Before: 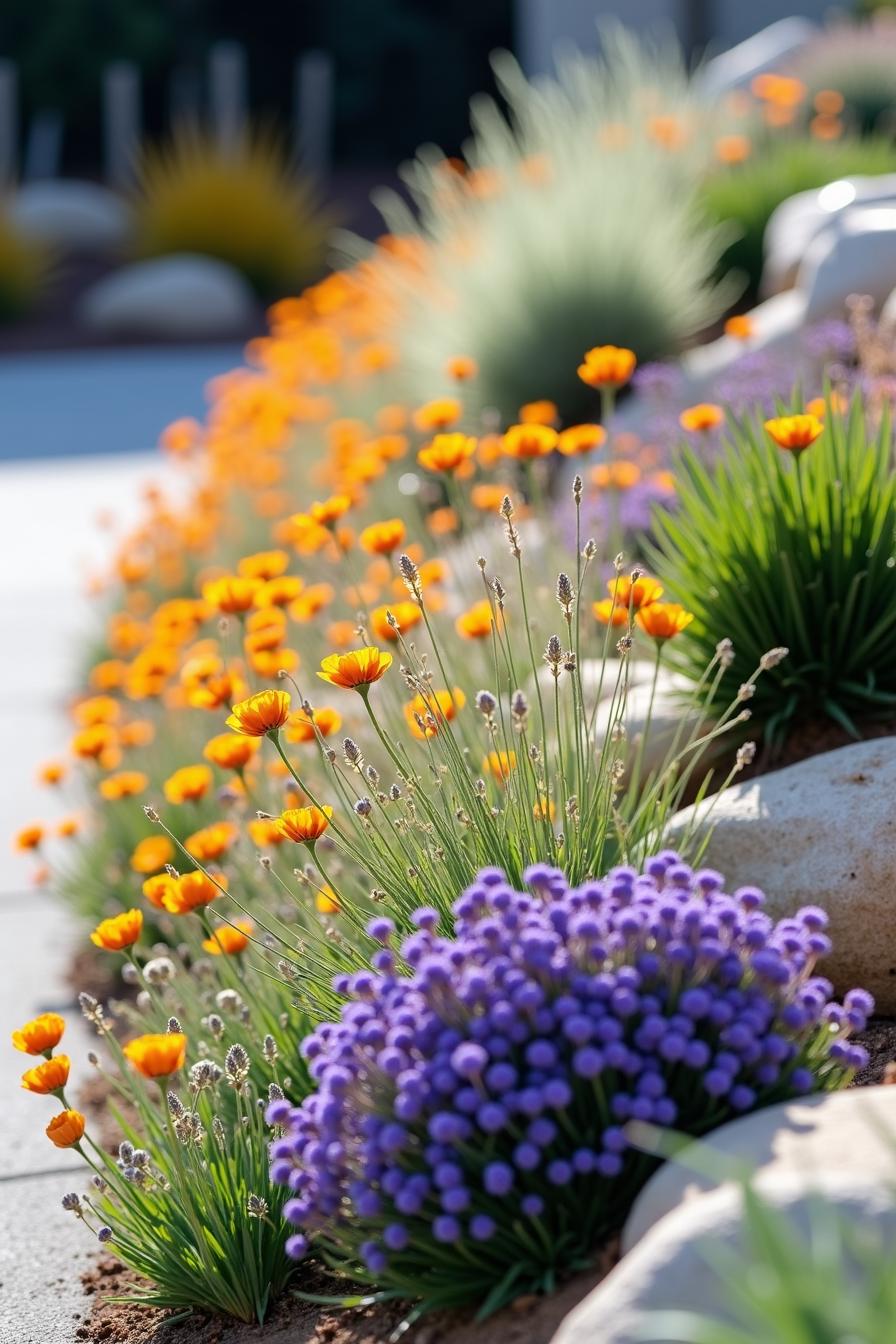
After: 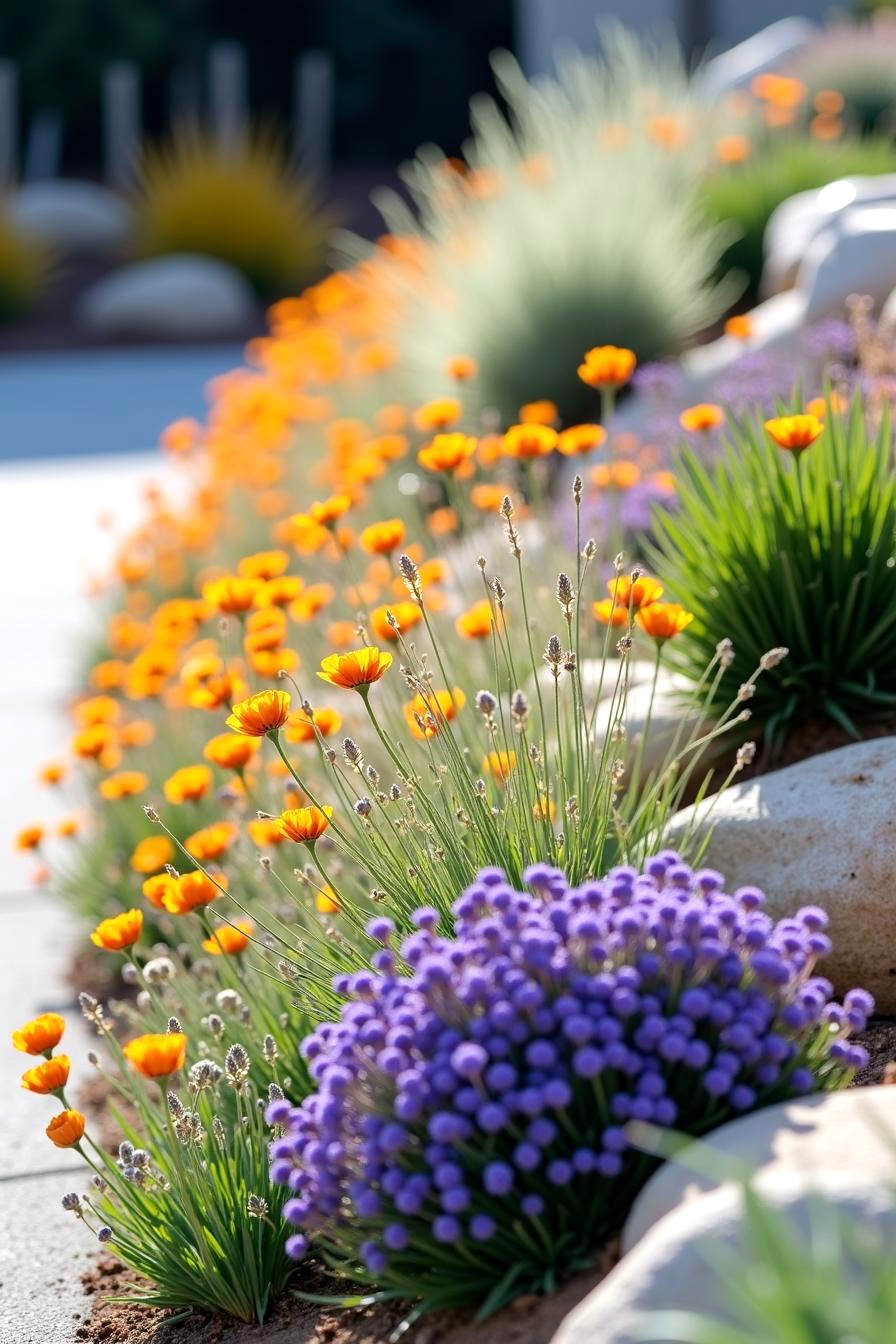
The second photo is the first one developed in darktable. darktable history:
exposure: black level correction 0.001, exposure 0.193 EV, compensate exposure bias true, compensate highlight preservation false
